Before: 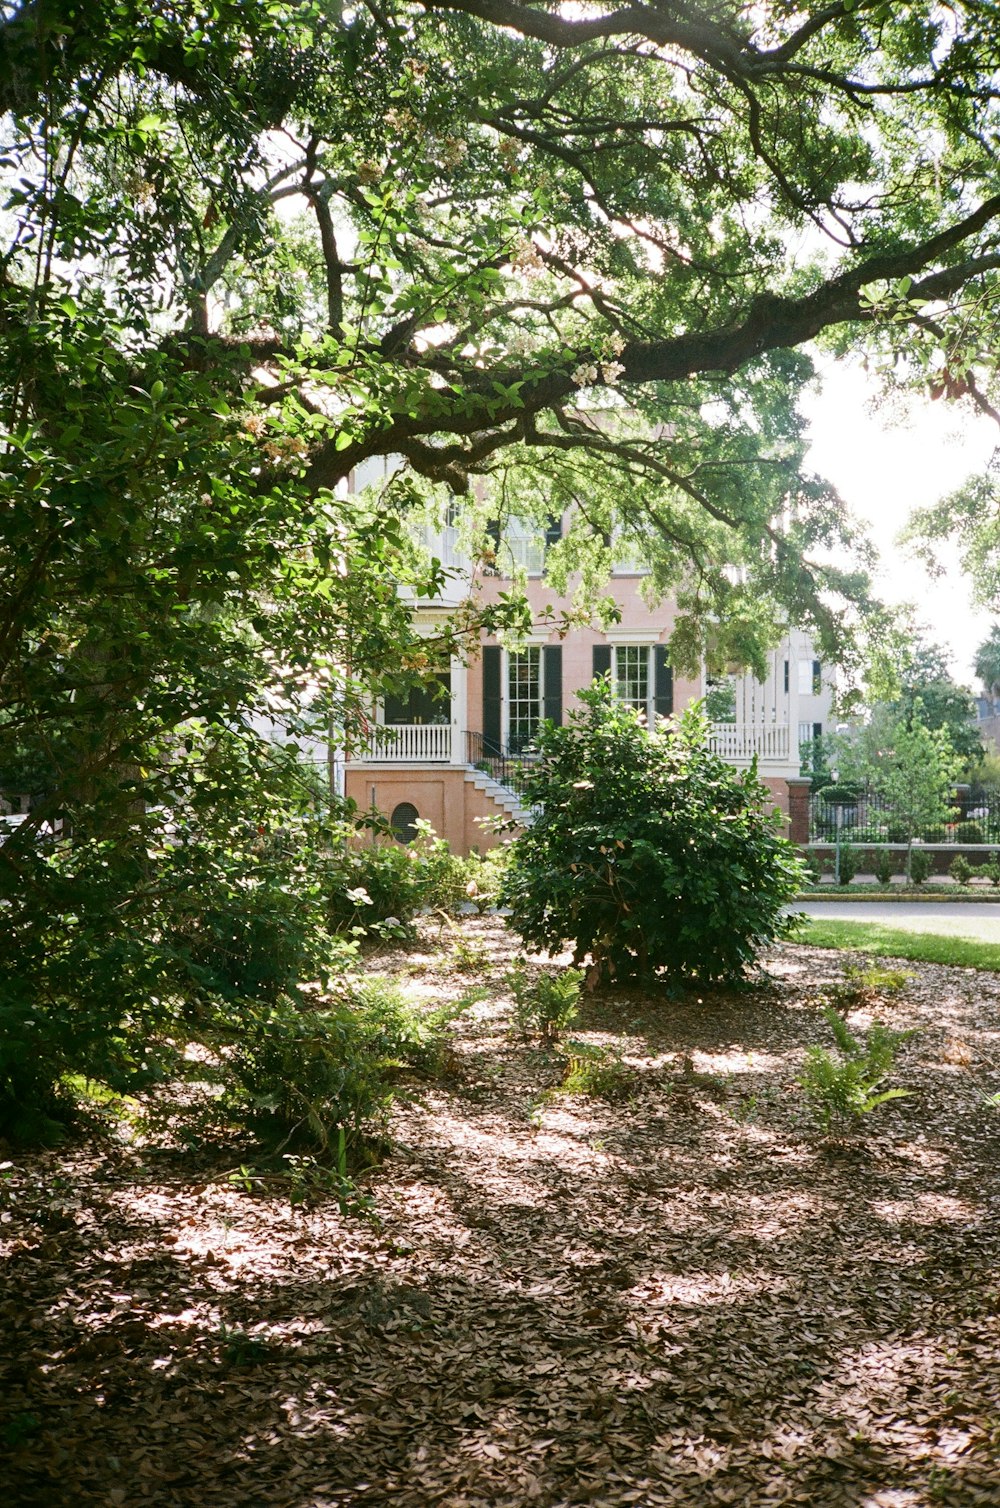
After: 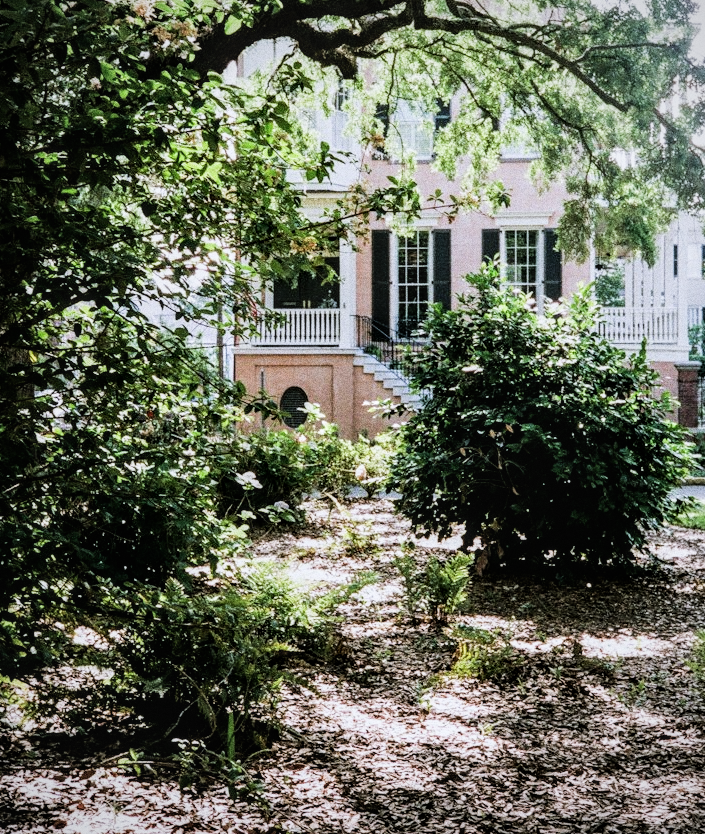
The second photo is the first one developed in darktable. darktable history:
grain: coarseness 0.09 ISO, strength 40%
tone equalizer: -8 EV -0.417 EV, -7 EV -0.389 EV, -6 EV -0.333 EV, -5 EV -0.222 EV, -3 EV 0.222 EV, -2 EV 0.333 EV, -1 EV 0.389 EV, +0 EV 0.417 EV, edges refinement/feathering 500, mask exposure compensation -1.57 EV, preserve details no
vignetting: fall-off radius 81.94%
crop: left 11.123%, top 27.61%, right 18.3%, bottom 17.034%
filmic rgb: black relative exposure -5 EV, white relative exposure 3.5 EV, hardness 3.19, contrast 1.2, highlights saturation mix -50%
local contrast: on, module defaults
color calibration: illuminant as shot in camera, x 0.366, y 0.378, temperature 4425.7 K, saturation algorithm version 1 (2020)
